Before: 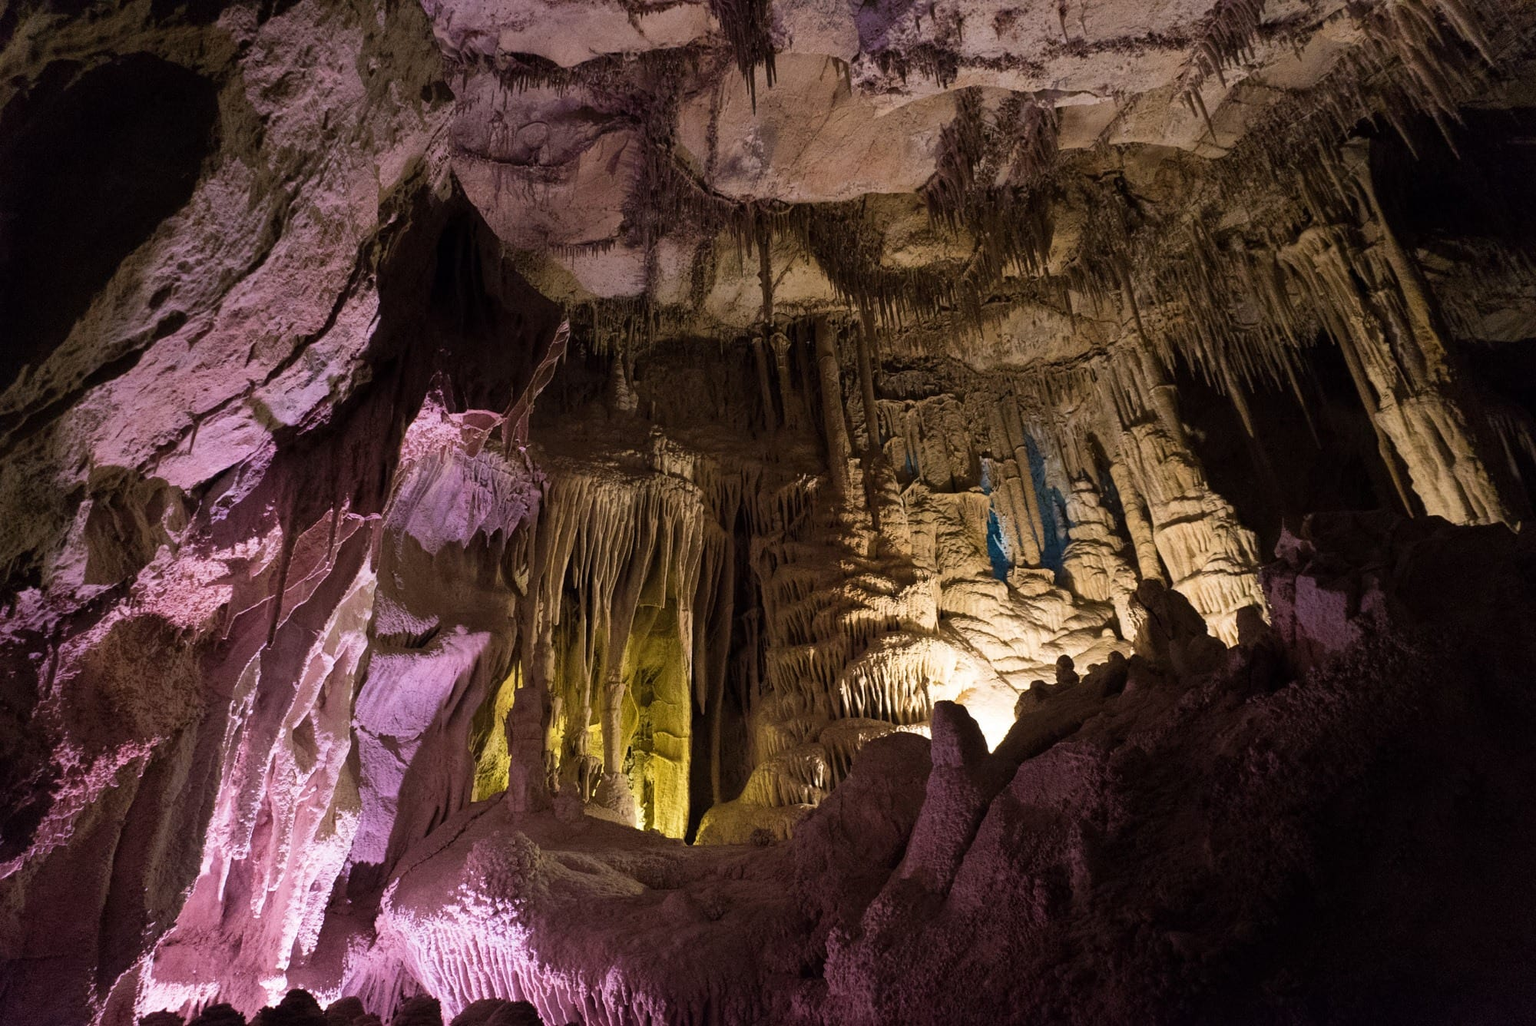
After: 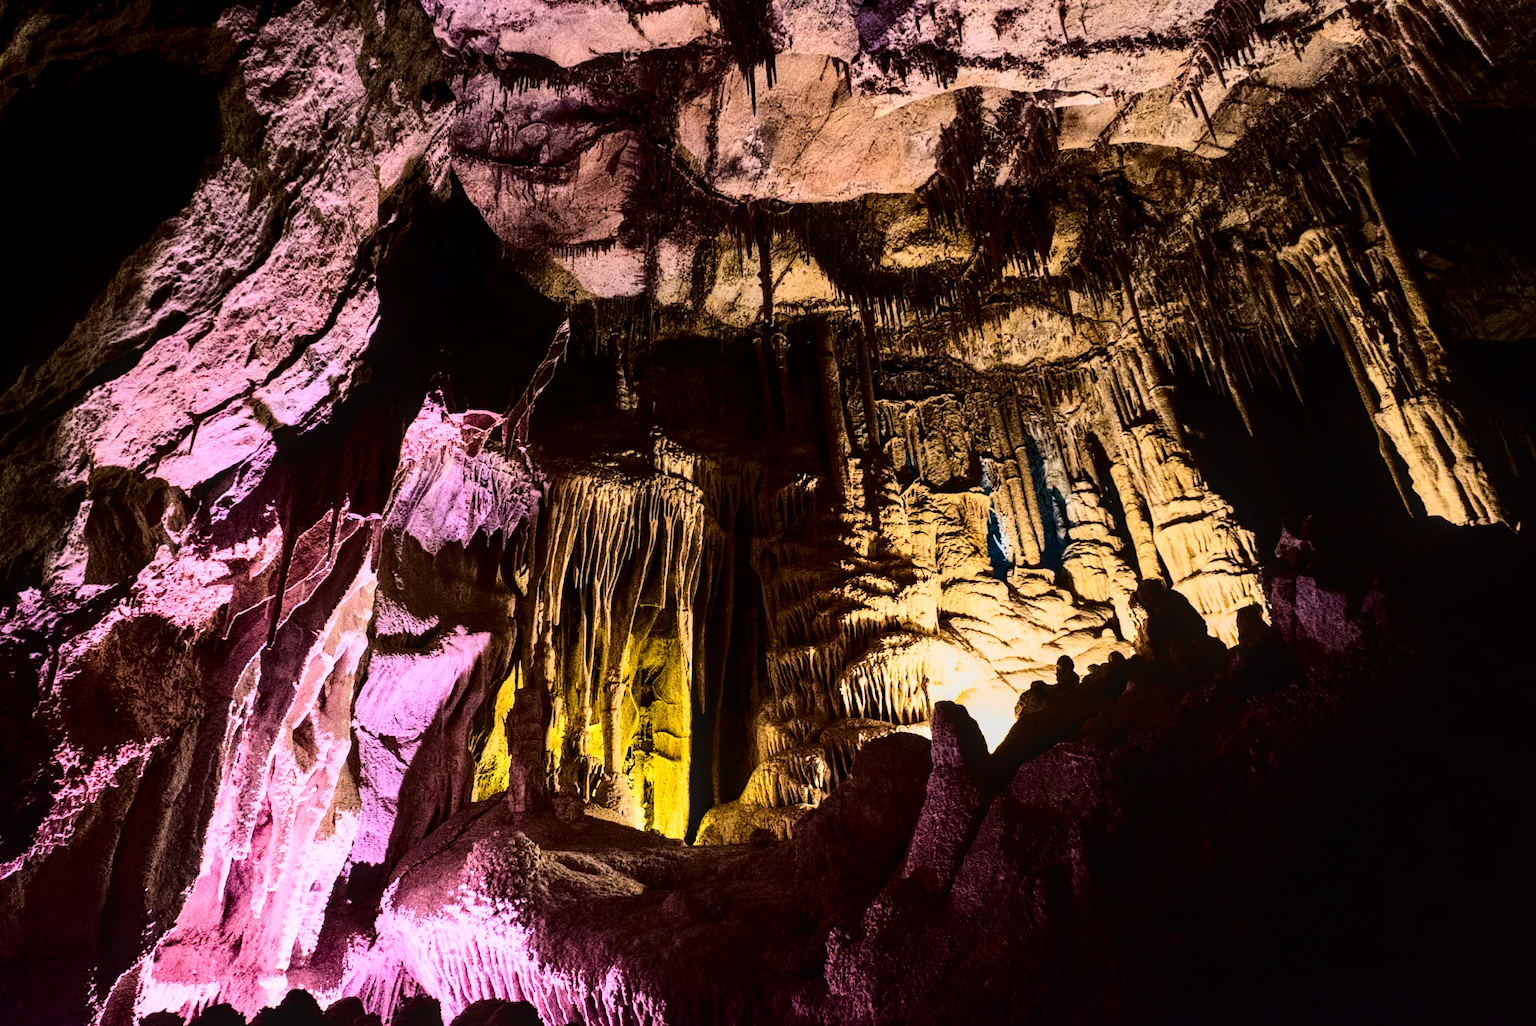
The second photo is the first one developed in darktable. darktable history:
local contrast: detail 130%
base curve: curves: ch0 [(0, 0) (0, 0) (0.002, 0.001) (0.008, 0.003) (0.019, 0.011) (0.037, 0.037) (0.064, 0.11) (0.102, 0.232) (0.152, 0.379) (0.216, 0.524) (0.296, 0.665) (0.394, 0.789) (0.512, 0.881) (0.651, 0.945) (0.813, 0.986) (1, 1)]
shadows and highlights: shadows 20.4, highlights -21.02, soften with gaussian
contrast brightness saturation: contrast 0.217, brightness -0.192, saturation 0.235
